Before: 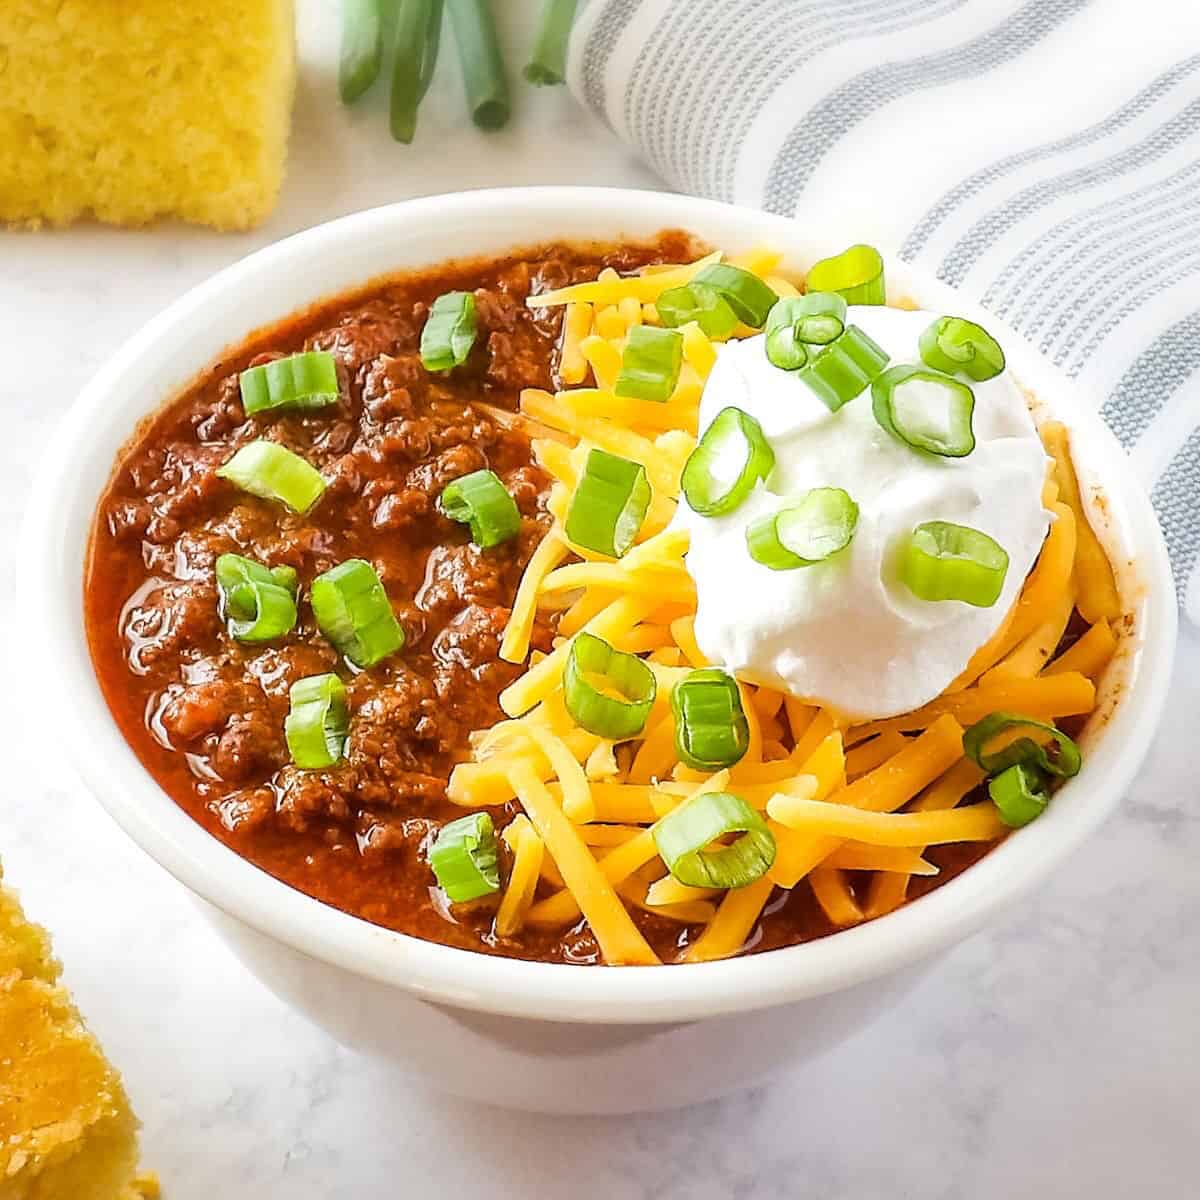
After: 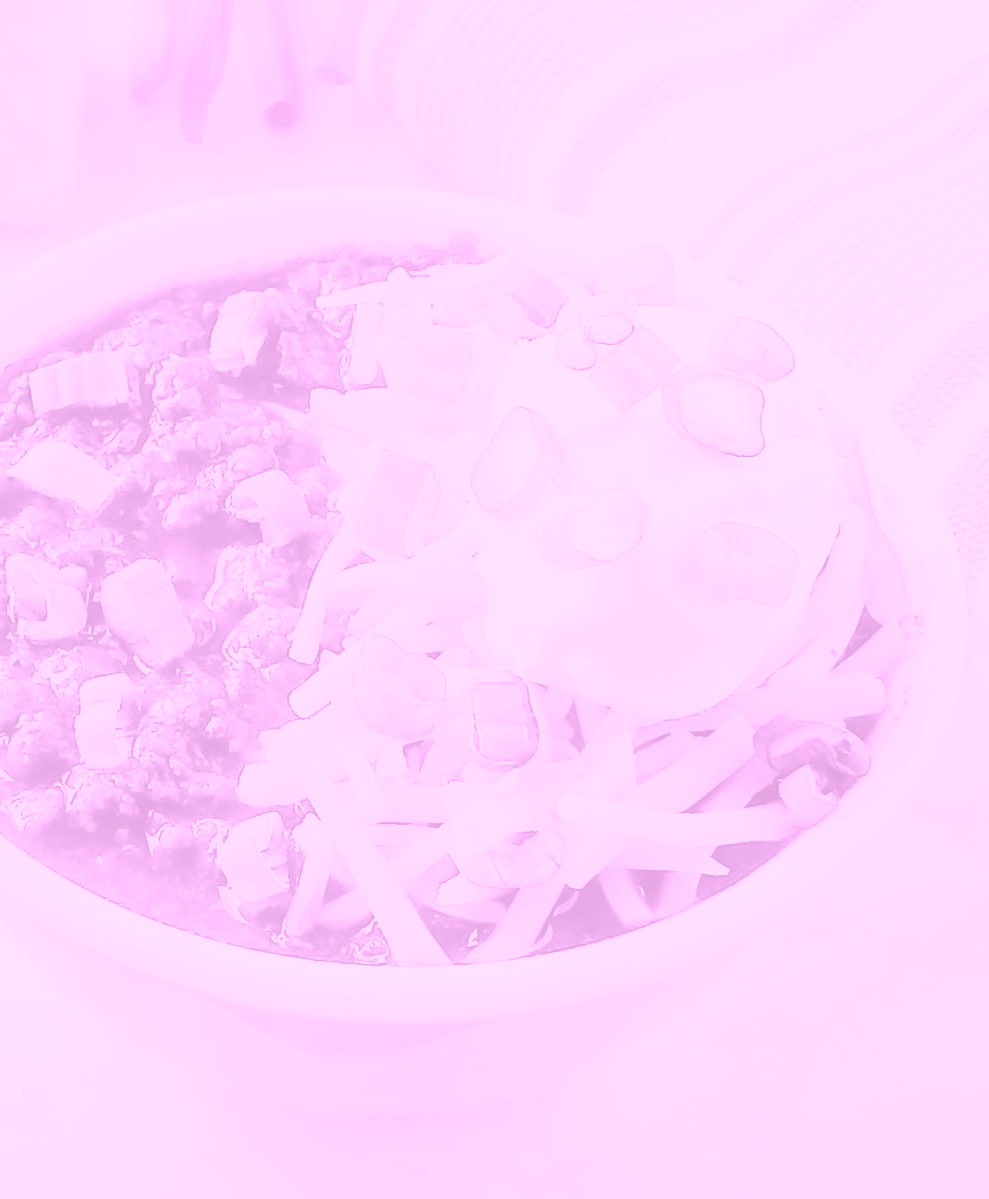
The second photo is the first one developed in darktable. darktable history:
crop: left 17.582%, bottom 0.031%
rgb curve: curves: ch0 [(0, 0) (0.284, 0.292) (0.505, 0.644) (1, 1)]; ch1 [(0, 0) (0.284, 0.292) (0.505, 0.644) (1, 1)]; ch2 [(0, 0) (0.284, 0.292) (0.505, 0.644) (1, 1)], compensate middle gray true
local contrast: detail 69%
colorize: hue 331.2°, saturation 75%, source mix 30.28%, lightness 70.52%, version 1
